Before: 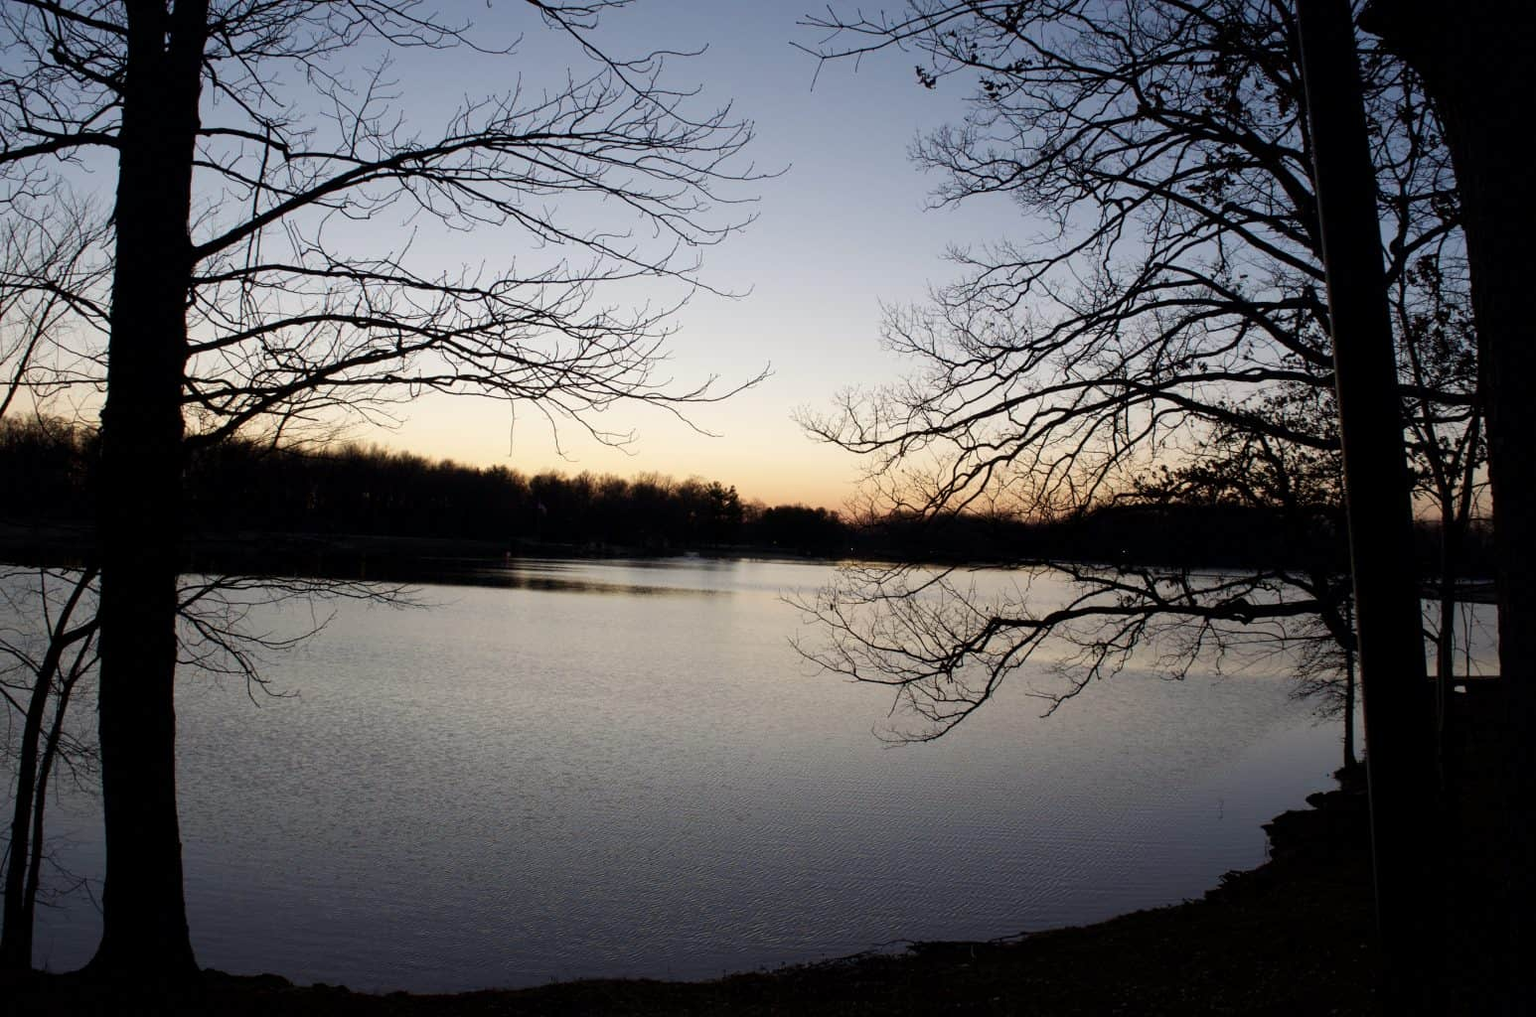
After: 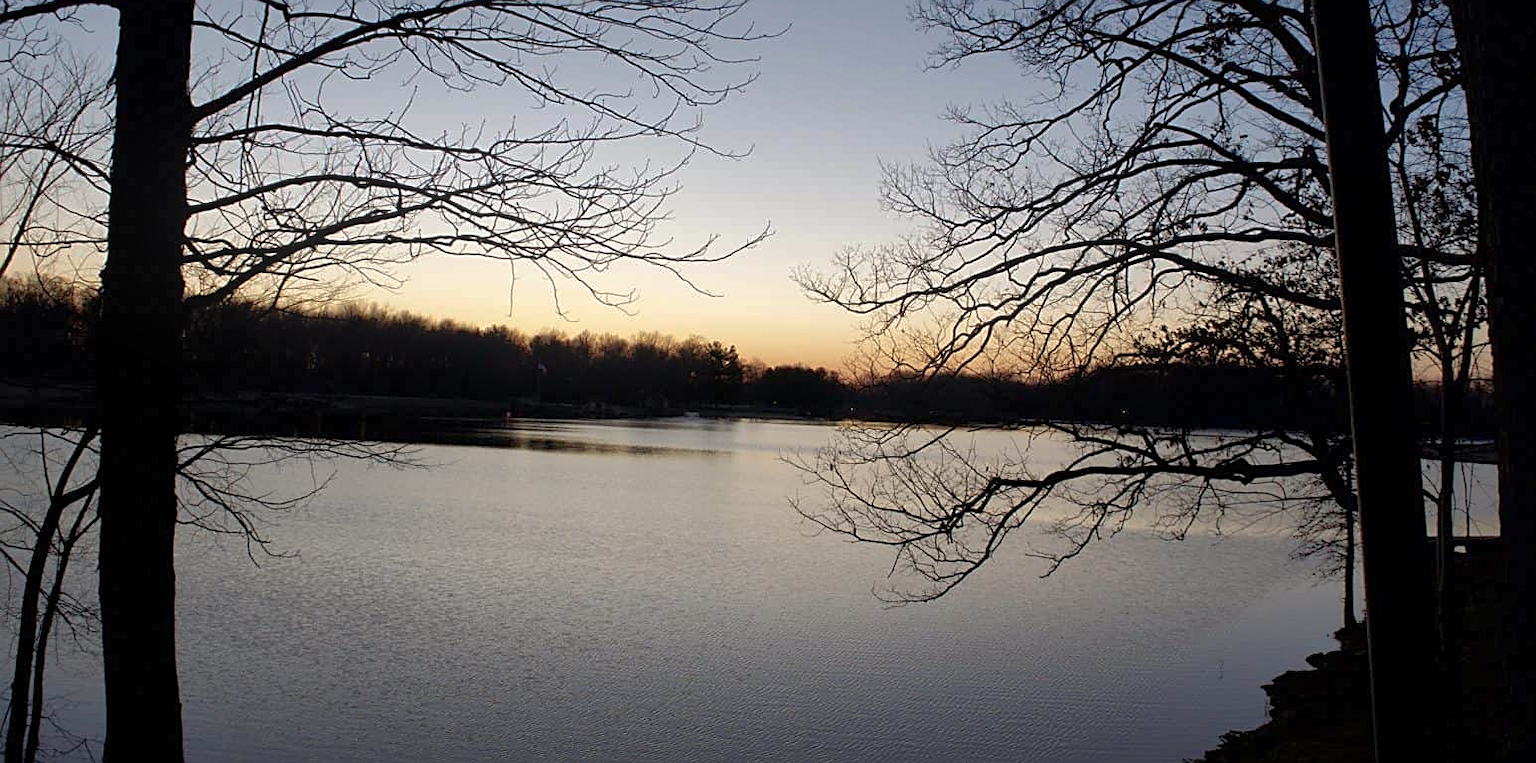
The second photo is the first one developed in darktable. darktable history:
exposure: exposure 0.078 EV, compensate highlight preservation false
bloom: size 13.65%, threshold 98.39%, strength 4.82%
shadows and highlights: on, module defaults
crop: top 13.819%, bottom 11.169%
color balance: mode lift, gamma, gain (sRGB)
sharpen: on, module defaults
